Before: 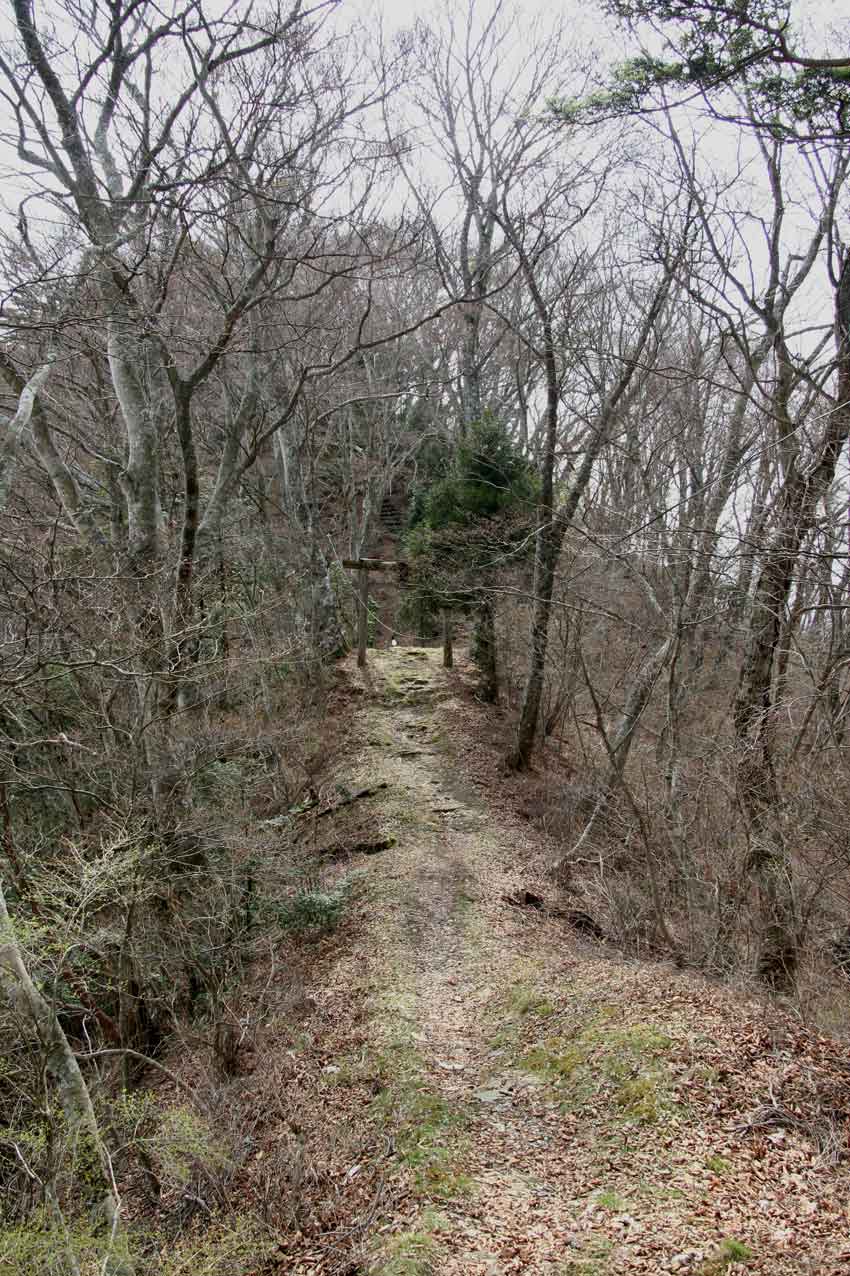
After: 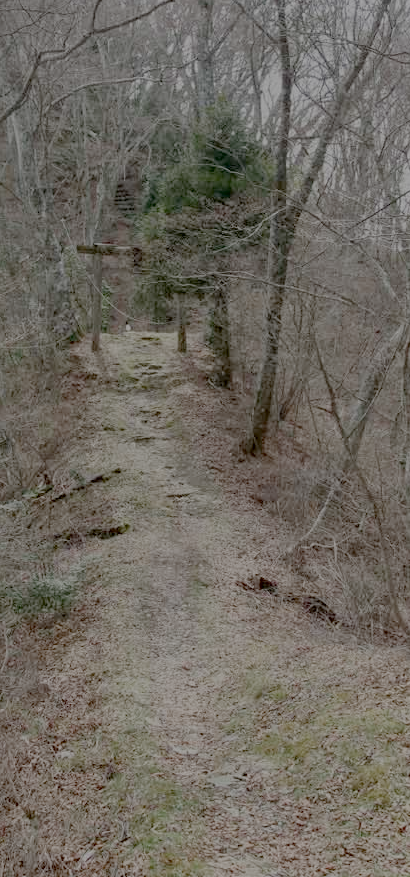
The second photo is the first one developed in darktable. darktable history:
color zones: curves: ch0 [(0, 0.444) (0.143, 0.442) (0.286, 0.441) (0.429, 0.441) (0.571, 0.441) (0.714, 0.441) (0.857, 0.442) (1, 0.444)]
crop: left 31.347%, top 24.729%, right 20.394%, bottom 6.467%
filmic rgb: black relative exposure -13.93 EV, white relative exposure 7.98 EV, hardness 3.74, latitude 49.4%, contrast 0.508, add noise in highlights 0.001, preserve chrominance no, color science v3 (2019), use custom middle-gray values true, contrast in highlights soft
